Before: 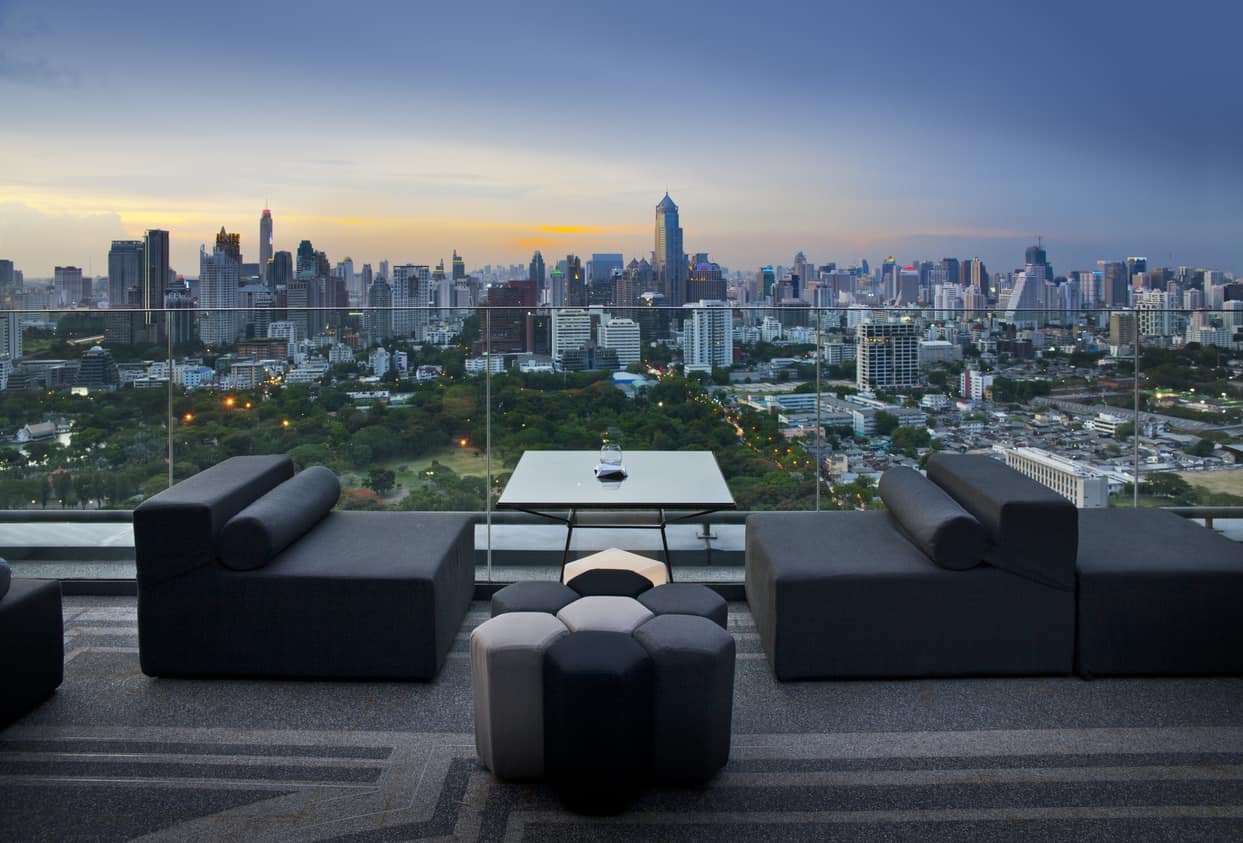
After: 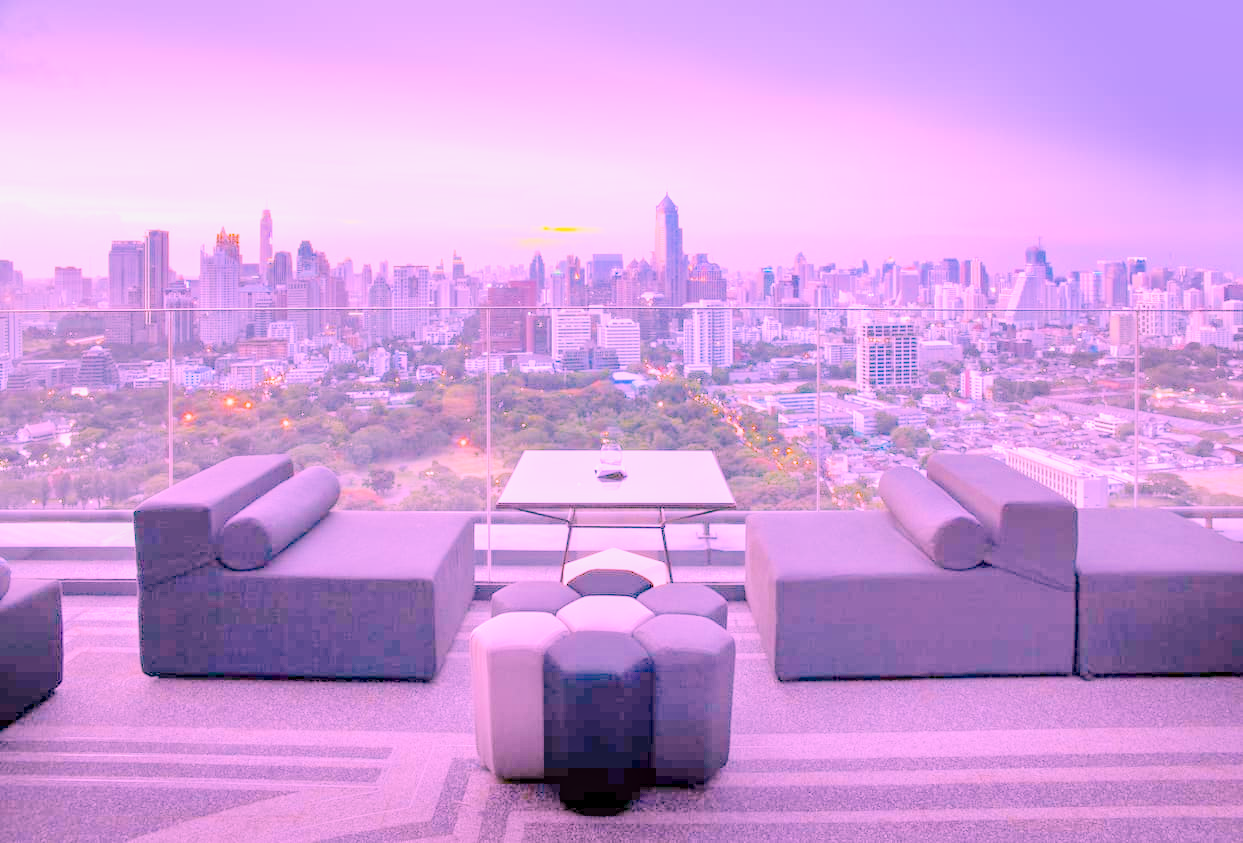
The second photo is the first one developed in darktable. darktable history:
highlight reconstruction: iterations 1, diameter of reconstruction 64 px
local contrast: on, module defaults
color balance rgb: perceptual saturation grading › global saturation 25%, global vibrance 10%
tone equalizer: on, module defaults
white balance: red 2.081, blue 1.774
filmic rgb: black relative exposure -8.42 EV, white relative exposure 4.68 EV, hardness 3.82, color science v6 (2022)
exposure: black level correction -0.001, exposure 0.9 EV, compensate exposure bias true, compensate highlight preservation false
